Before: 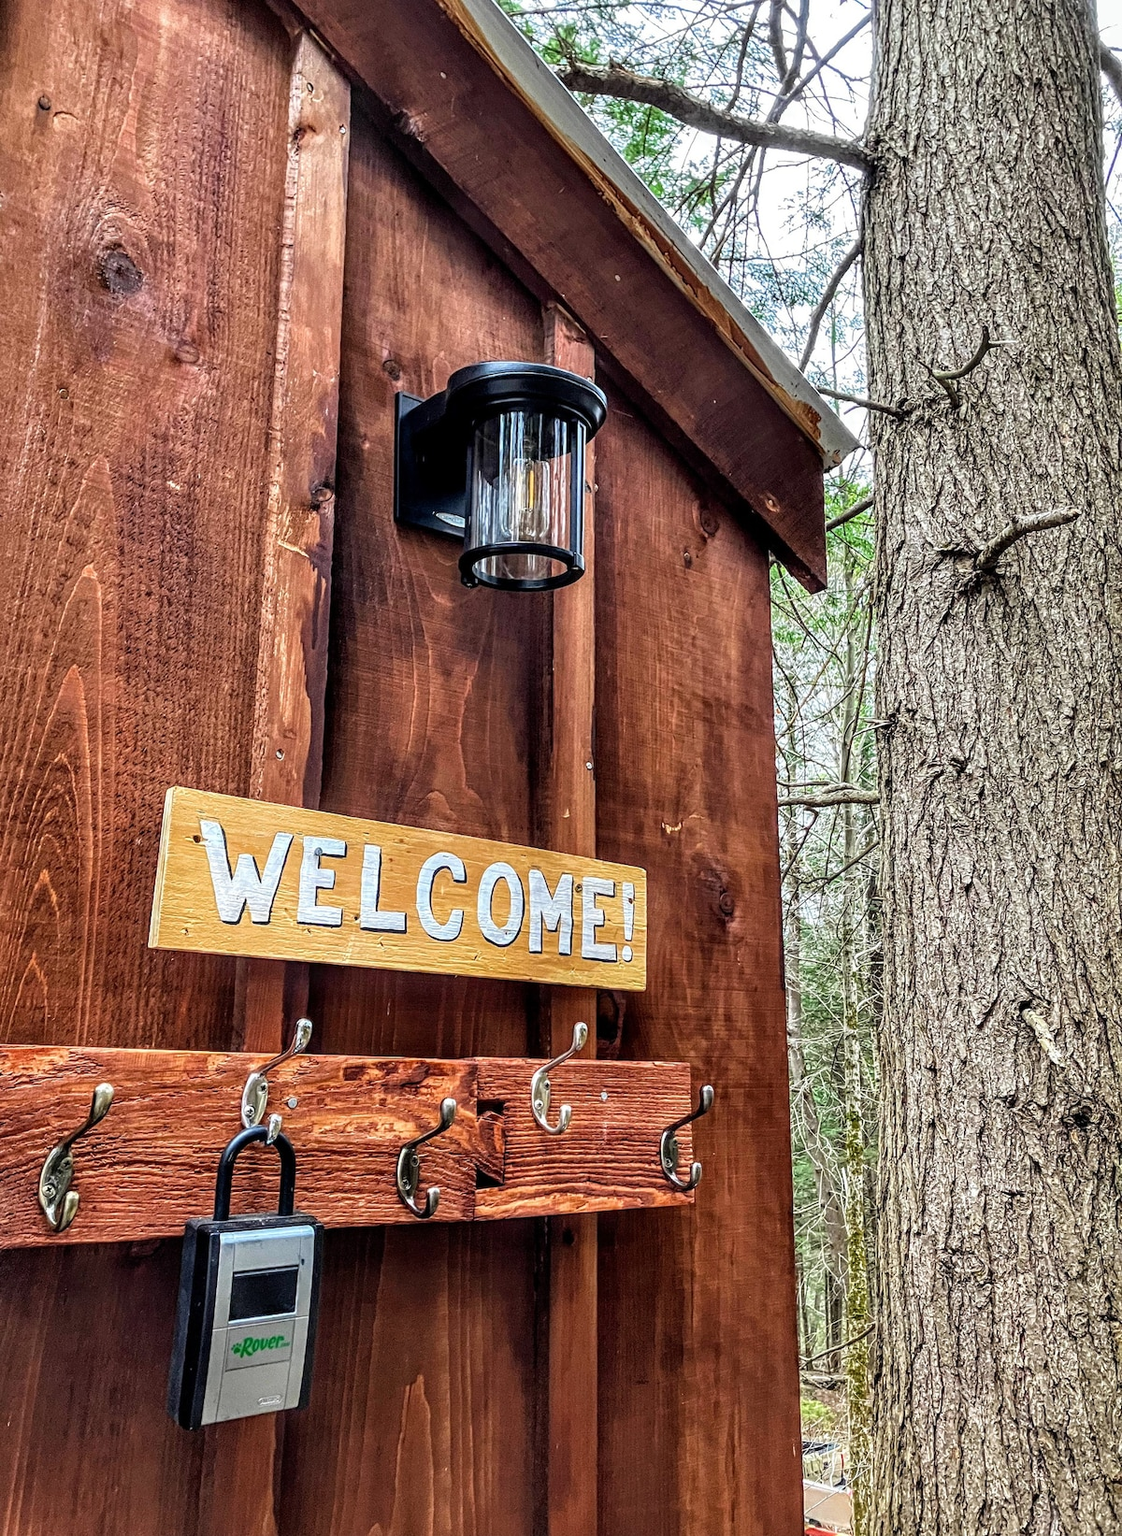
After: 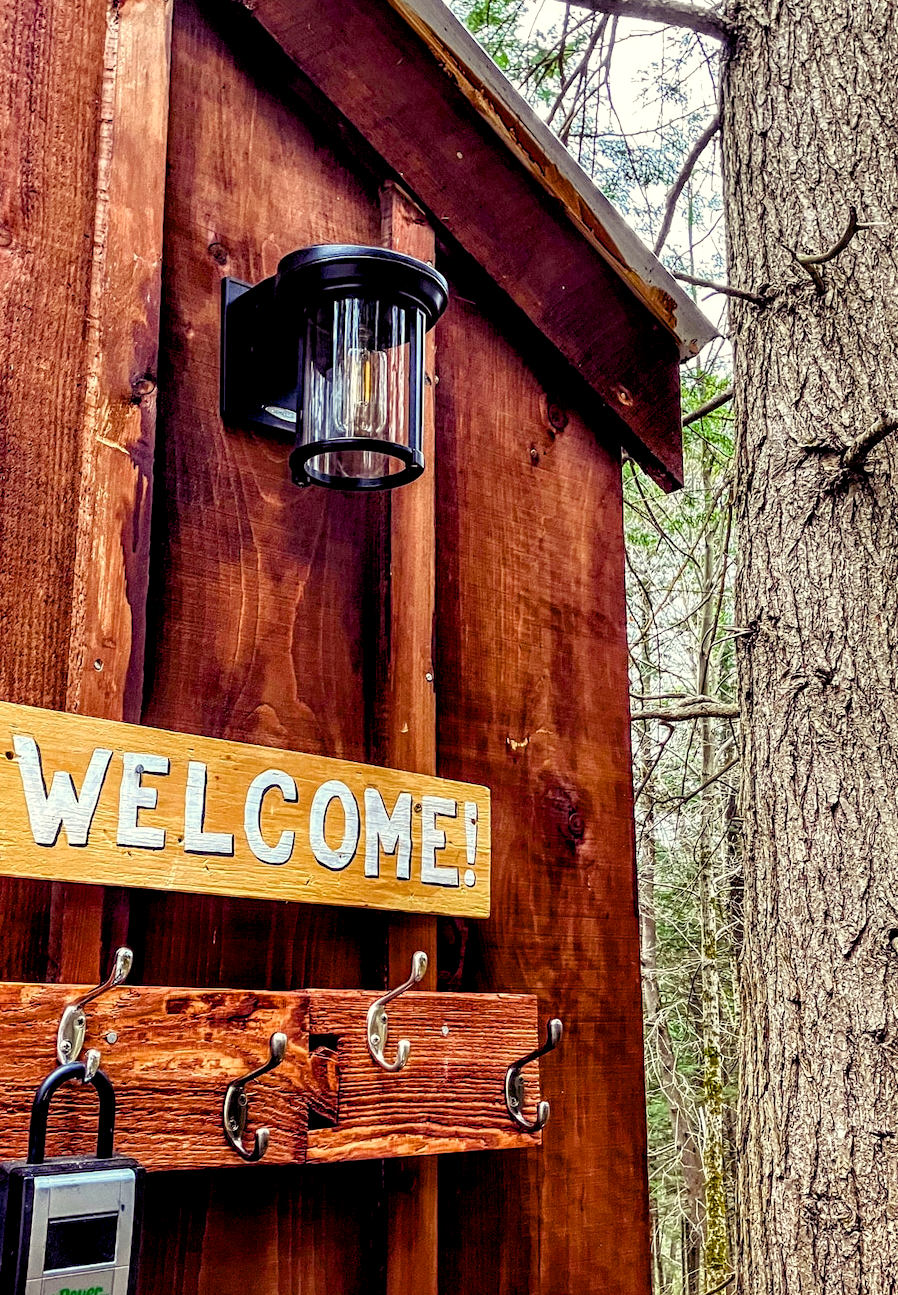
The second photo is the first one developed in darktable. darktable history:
crop: left 16.768%, top 8.653%, right 8.362%, bottom 12.485%
color balance rgb: shadows lift › luminance -21.66%, shadows lift › chroma 8.98%, shadows lift › hue 283.37°, power › chroma 1.05%, power › hue 25.59°, highlights gain › luminance 6.08%, highlights gain › chroma 2.55%, highlights gain › hue 90°, global offset › luminance -0.87%, perceptual saturation grading › global saturation 25%, perceptual saturation grading › highlights -28.39%, perceptual saturation grading › shadows 33.98%
